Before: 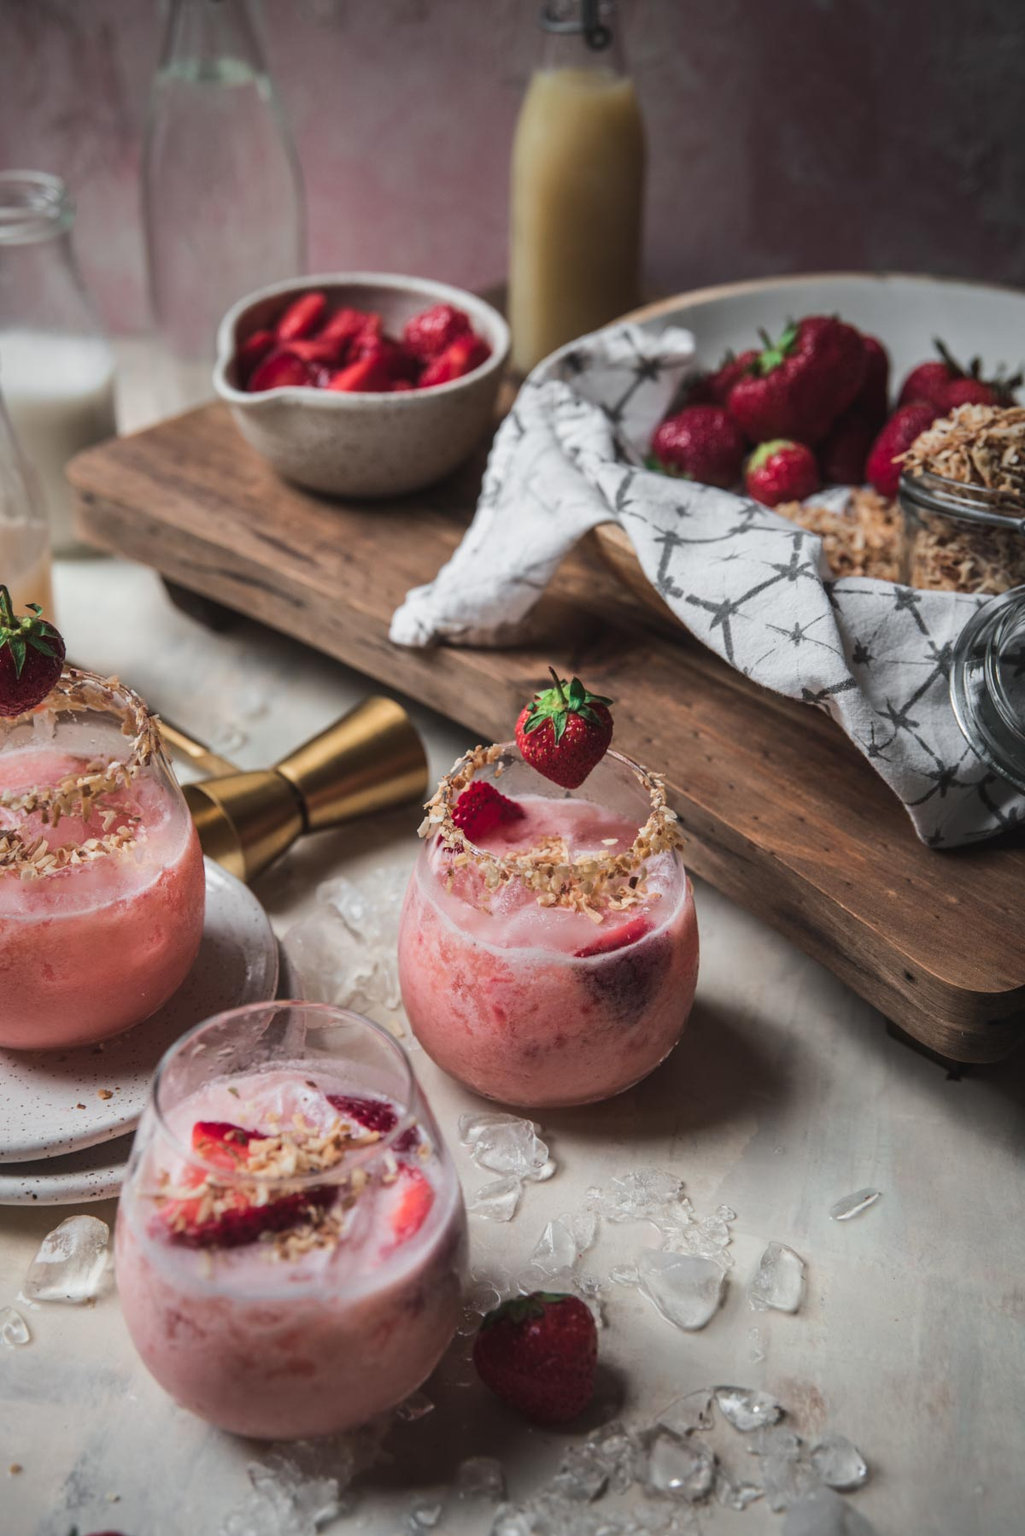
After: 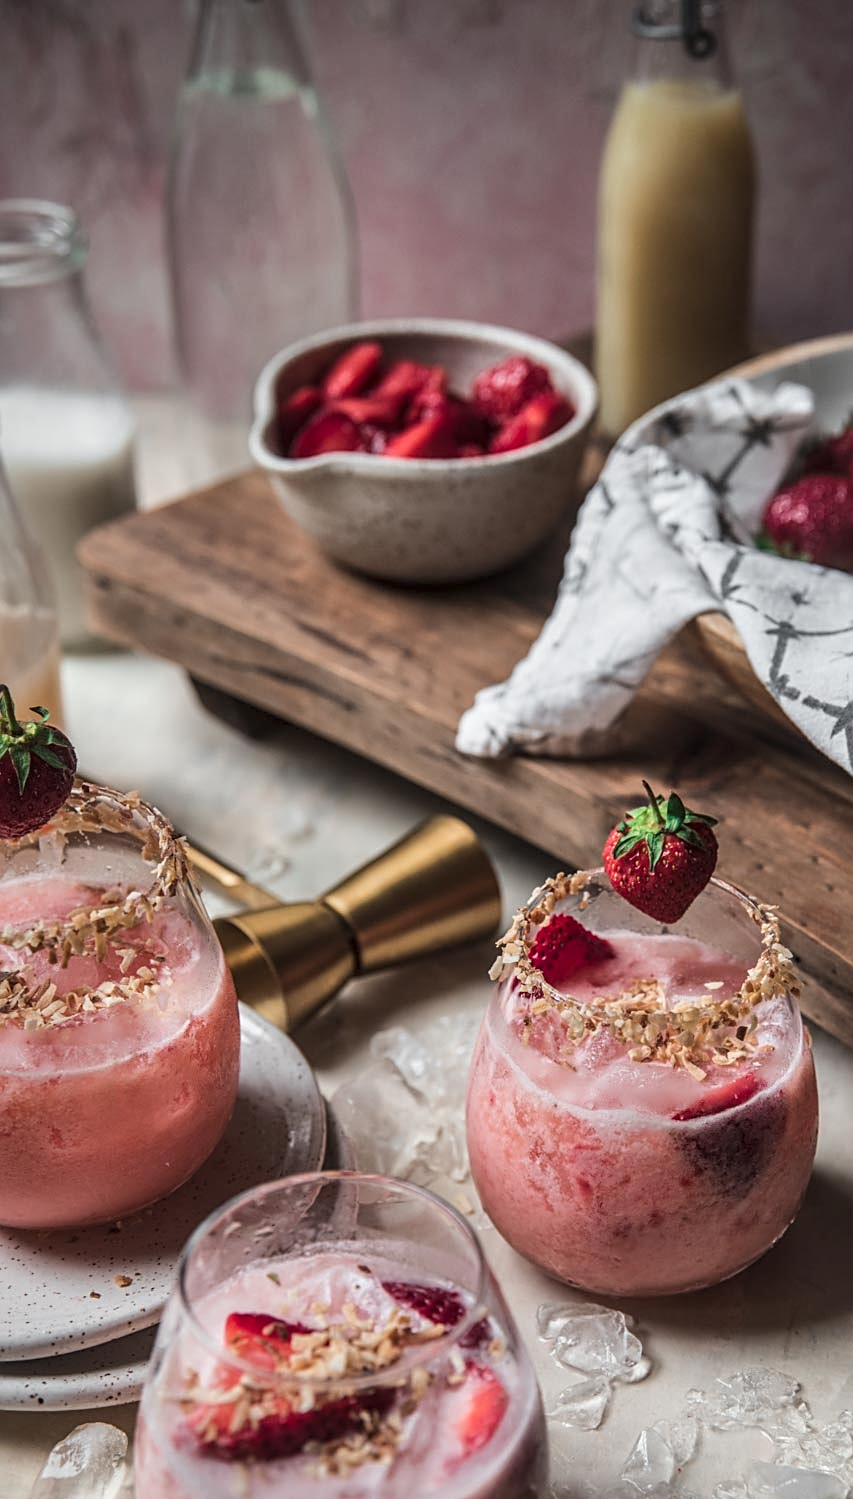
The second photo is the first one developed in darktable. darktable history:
crop: right 28.885%, bottom 16.626%
sharpen: on, module defaults
local contrast: detail 130%
